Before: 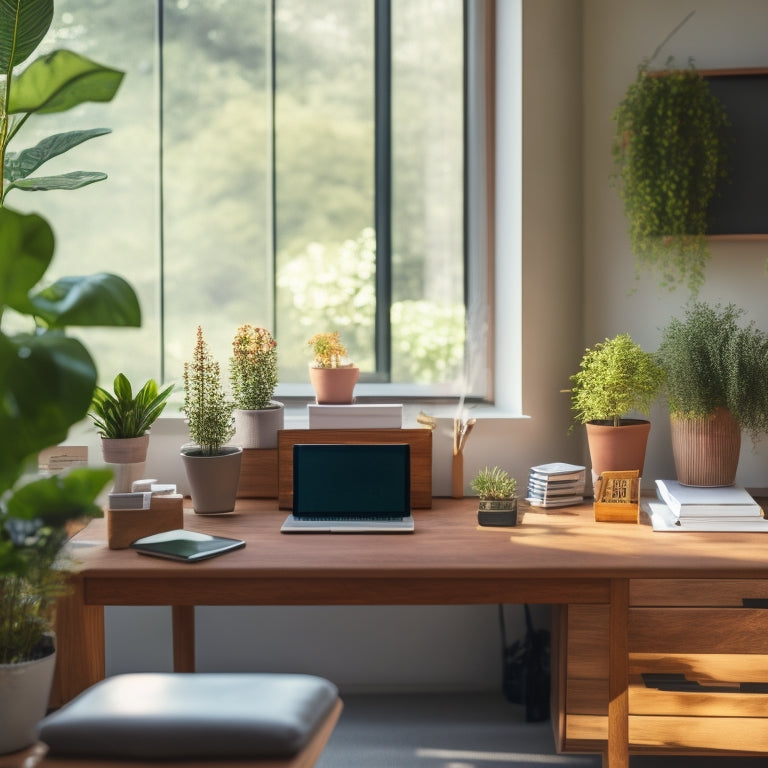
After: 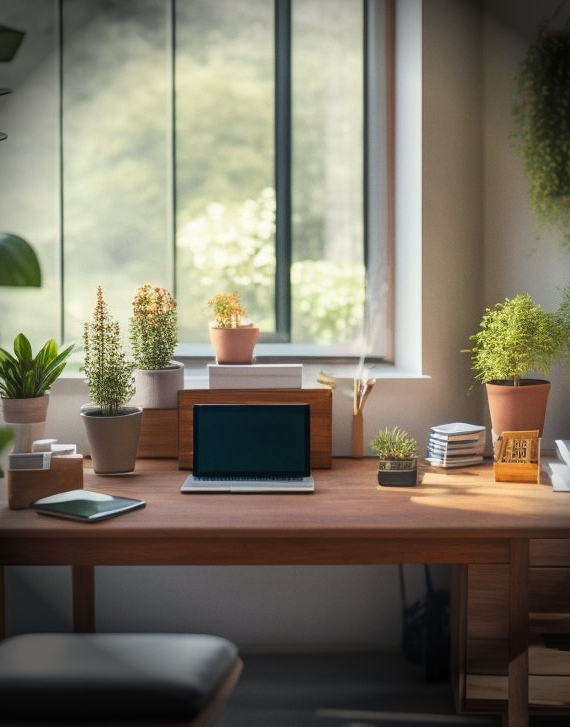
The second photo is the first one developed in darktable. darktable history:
crop and rotate: left 13.15%, top 5.251%, right 12.609%
grain: coarseness 14.57 ISO, strength 8.8%
vignetting: fall-off start 76.42%, fall-off radius 27.36%, brightness -0.872, center (0.037, -0.09), width/height ratio 0.971
